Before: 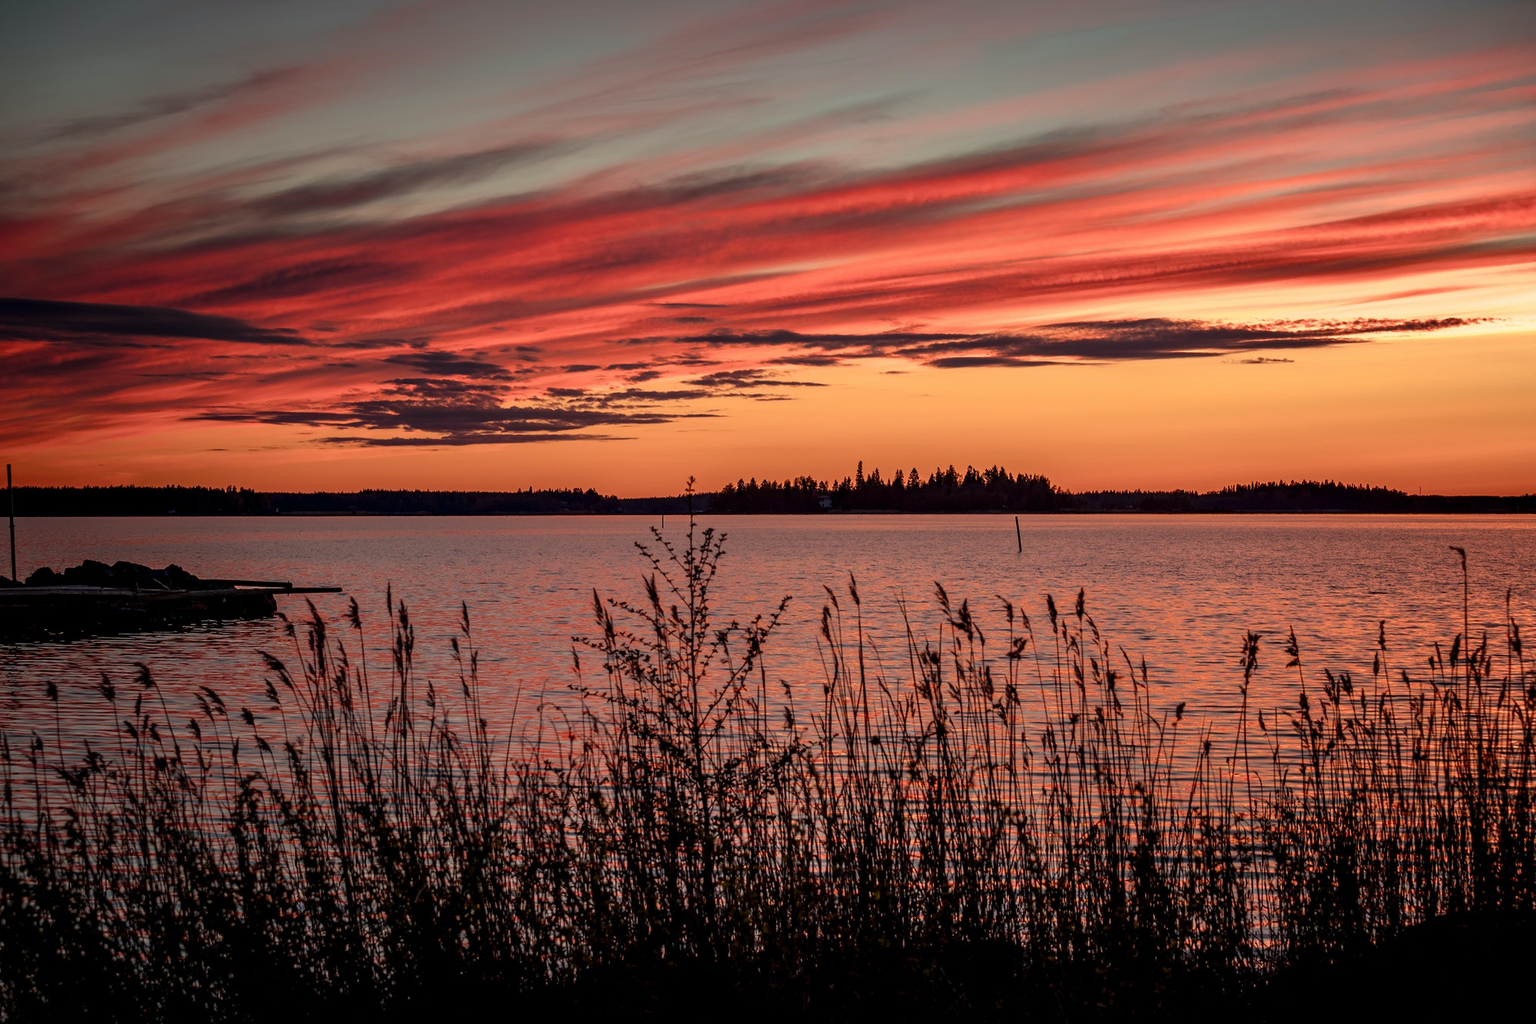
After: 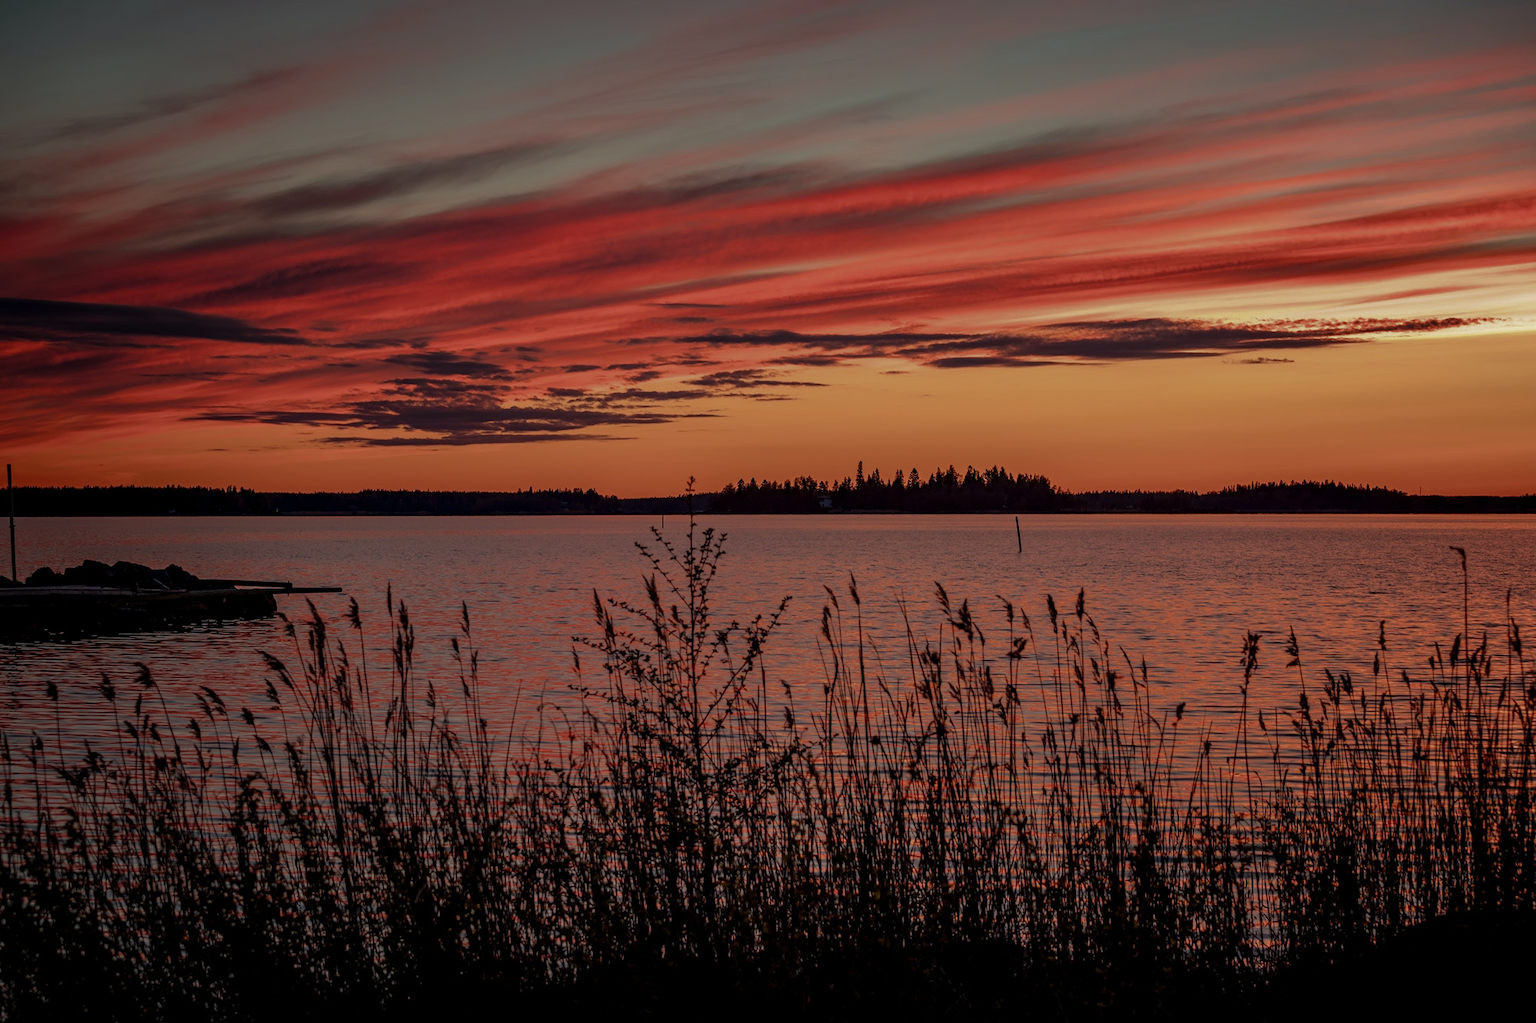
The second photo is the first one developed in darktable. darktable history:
base curve: curves: ch0 [(0, 0) (0.841, 0.609) (1, 1)]
